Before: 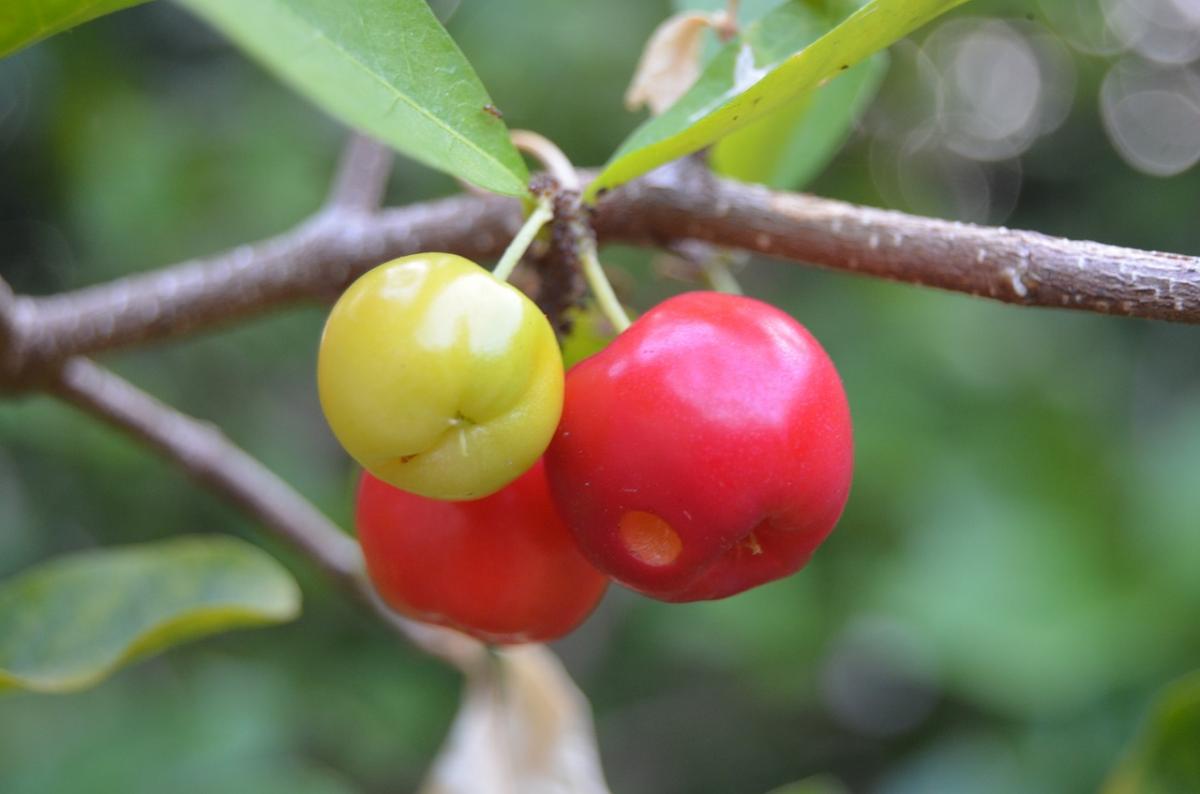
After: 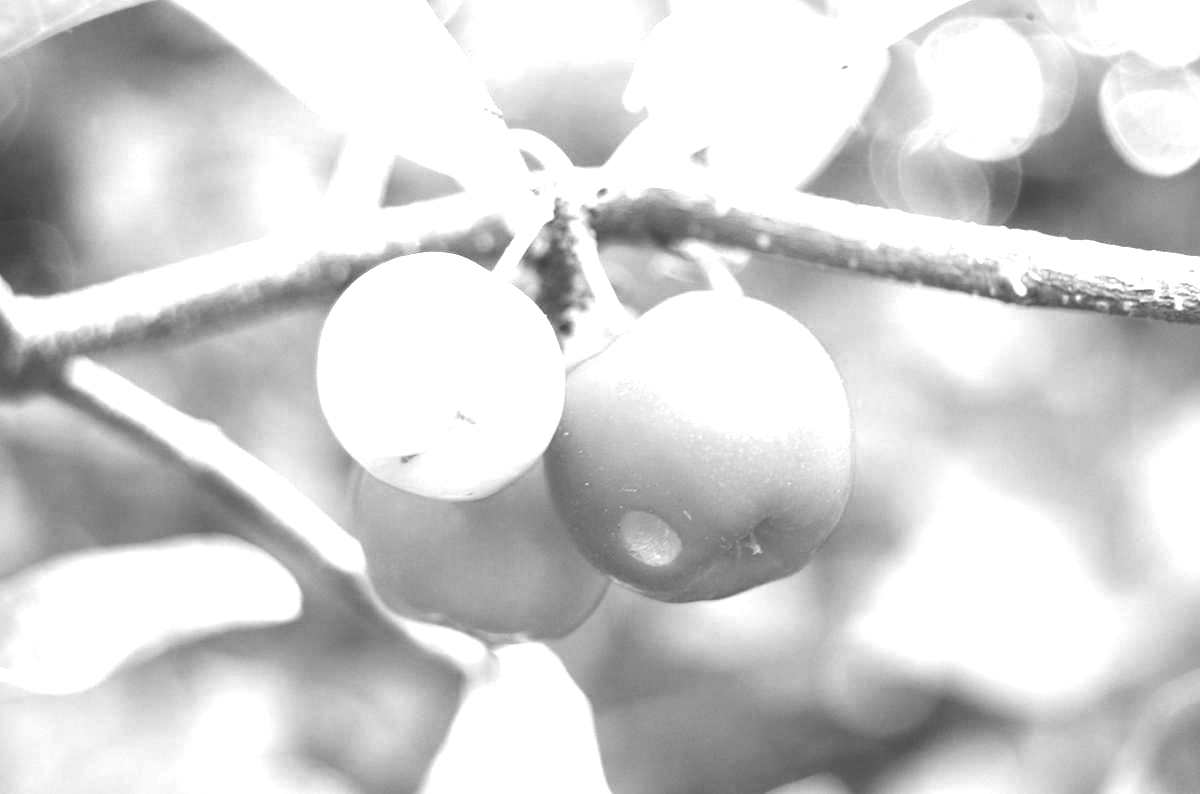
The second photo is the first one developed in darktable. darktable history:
contrast brightness saturation: brightness -0.09
monochrome: on, module defaults
exposure: black level correction 0, exposure 2.327 EV, compensate exposure bias true, compensate highlight preservation false
